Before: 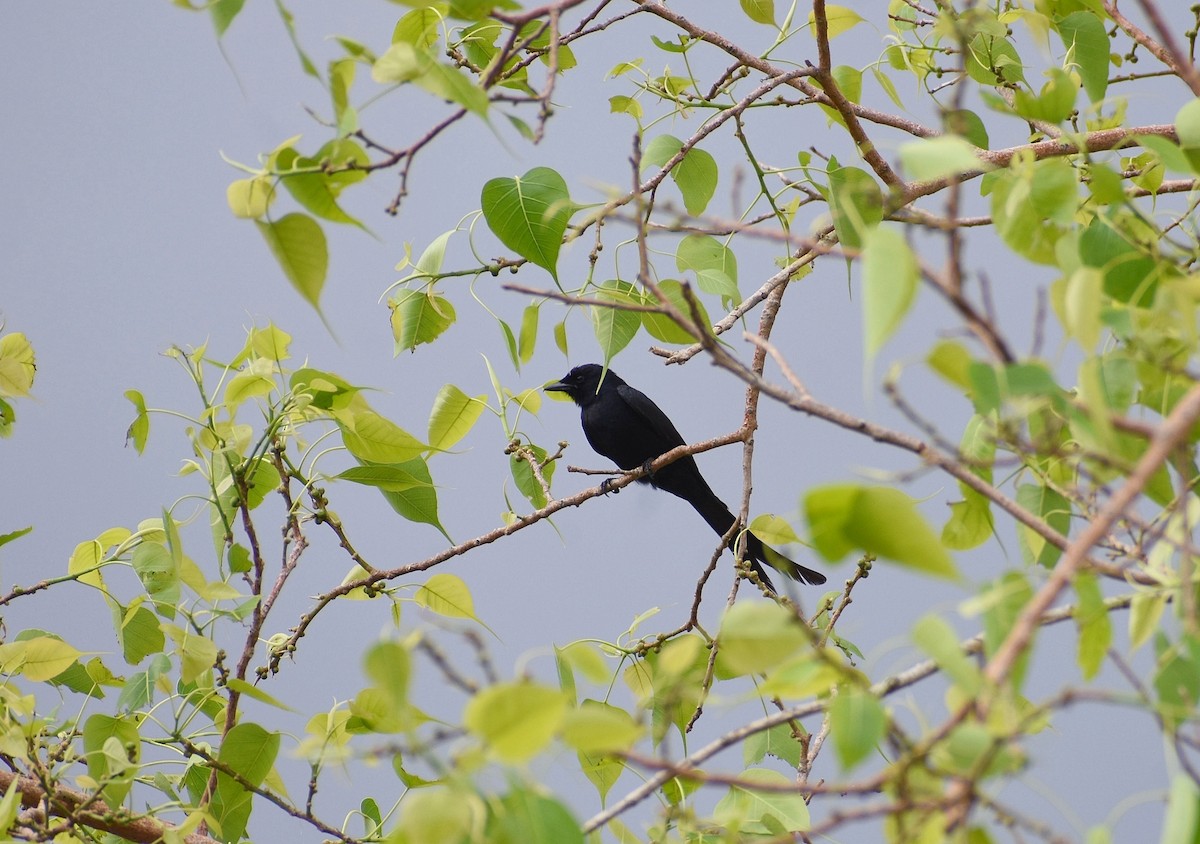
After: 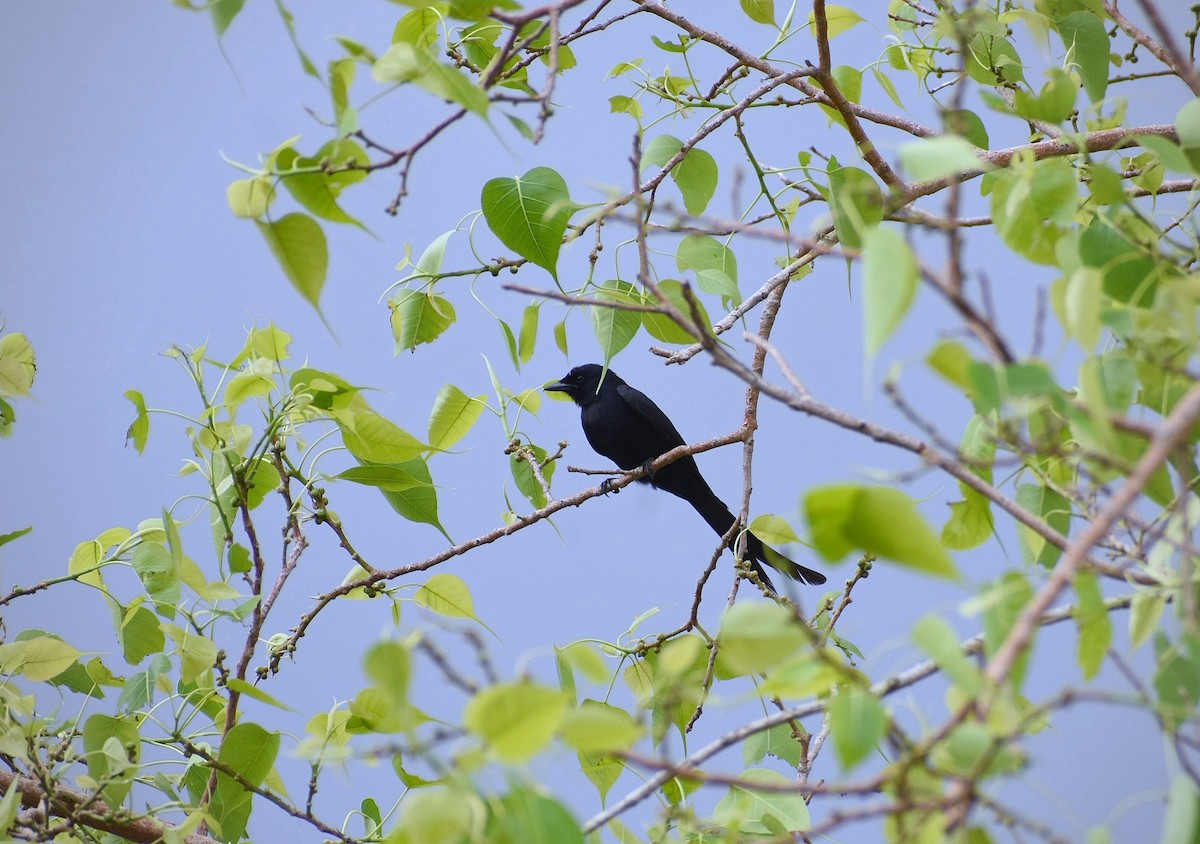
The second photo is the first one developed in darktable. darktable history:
white balance: red 0.948, green 1.02, blue 1.176
vignetting: fall-off radius 93.87%
